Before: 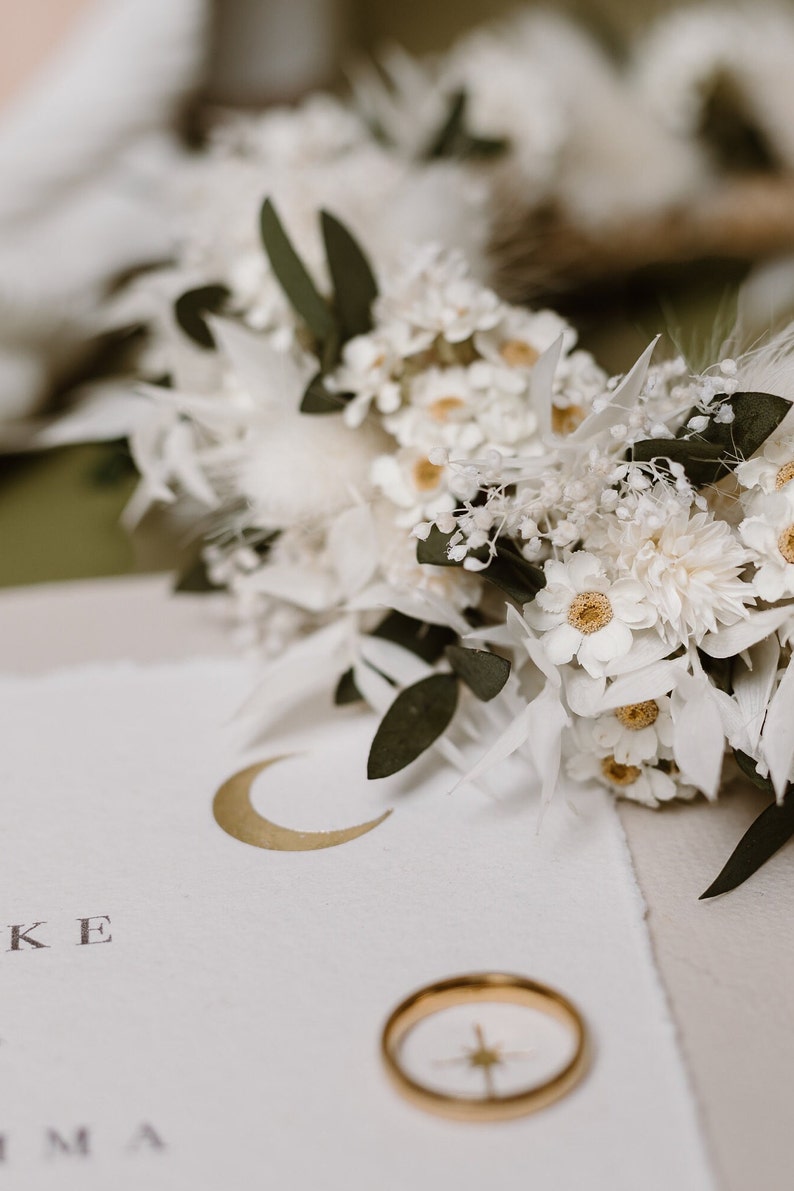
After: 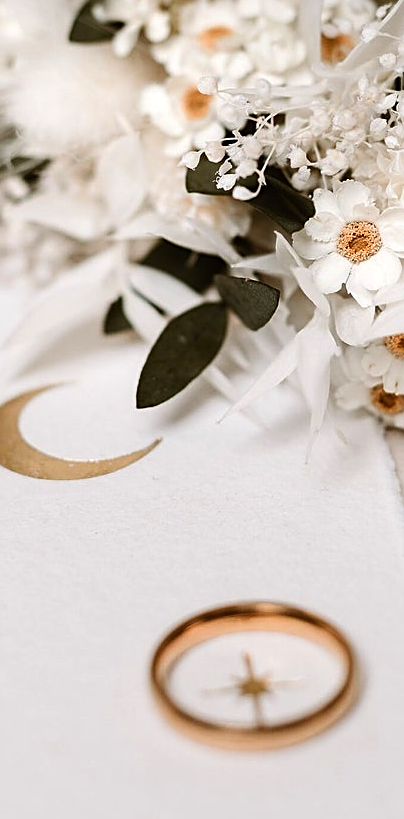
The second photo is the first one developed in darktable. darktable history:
tone equalizer: -8 EV -0.417 EV, -7 EV -0.389 EV, -6 EV -0.333 EV, -5 EV -0.222 EV, -3 EV 0.222 EV, -2 EV 0.333 EV, -1 EV 0.389 EV, +0 EV 0.417 EV, edges refinement/feathering 500, mask exposure compensation -1.57 EV, preserve details no
crop and rotate: left 29.237%, top 31.152%, right 19.807%
color zones: curves: ch1 [(0.235, 0.558) (0.75, 0.5)]; ch2 [(0.25, 0.462) (0.749, 0.457)], mix 40.67%
sharpen: on, module defaults
